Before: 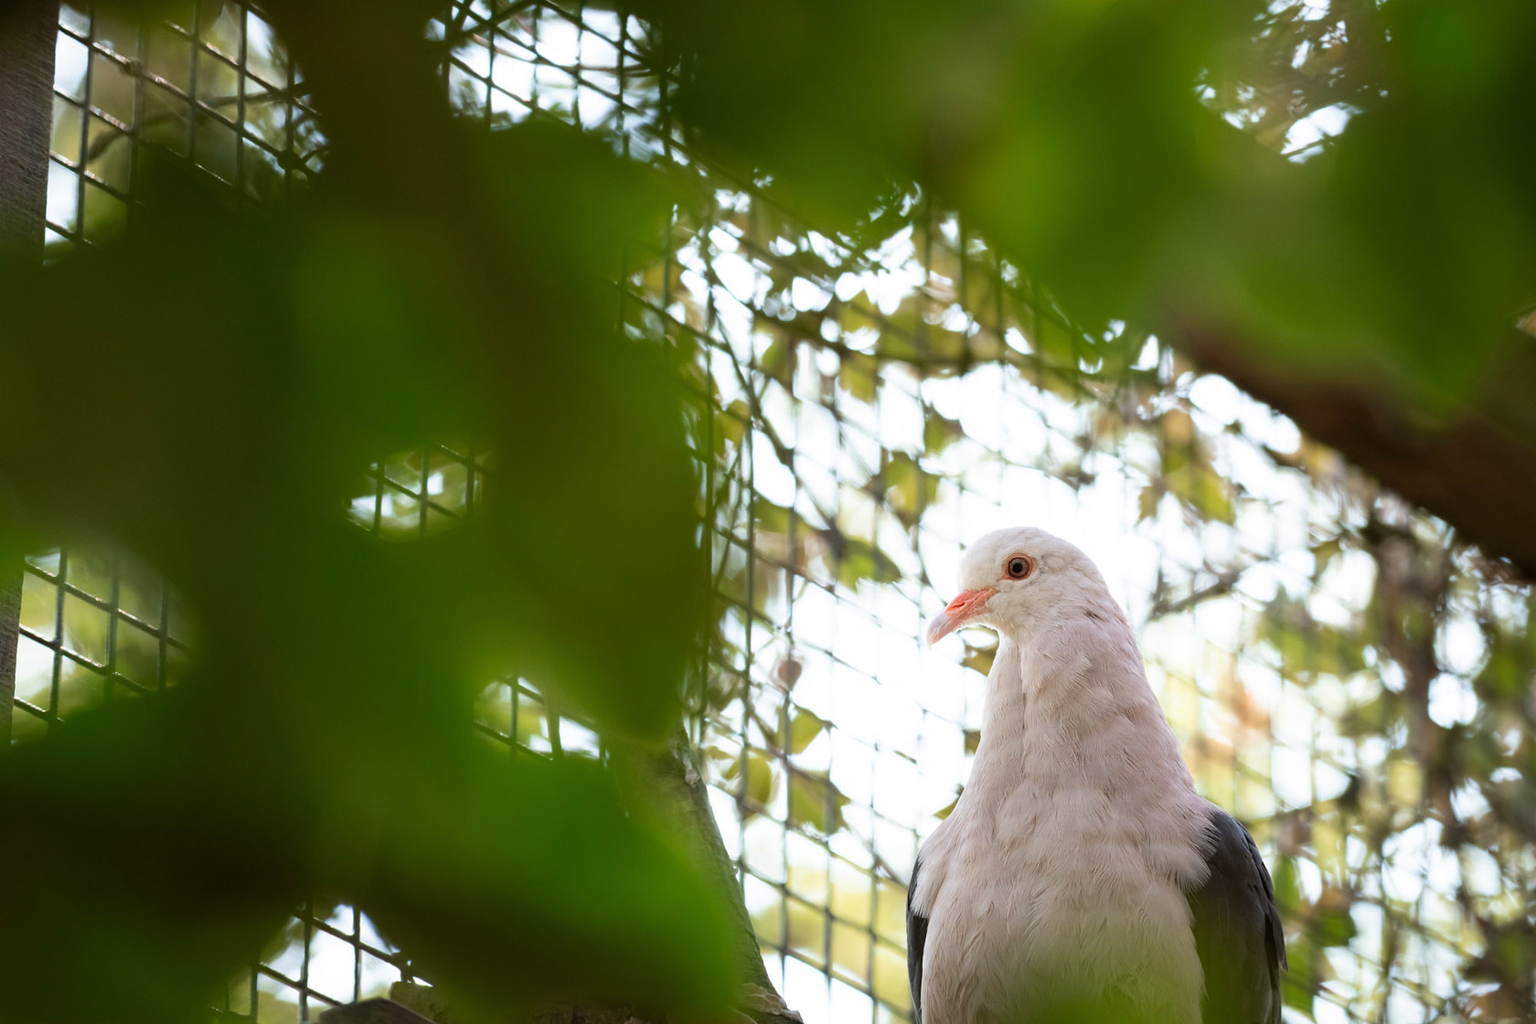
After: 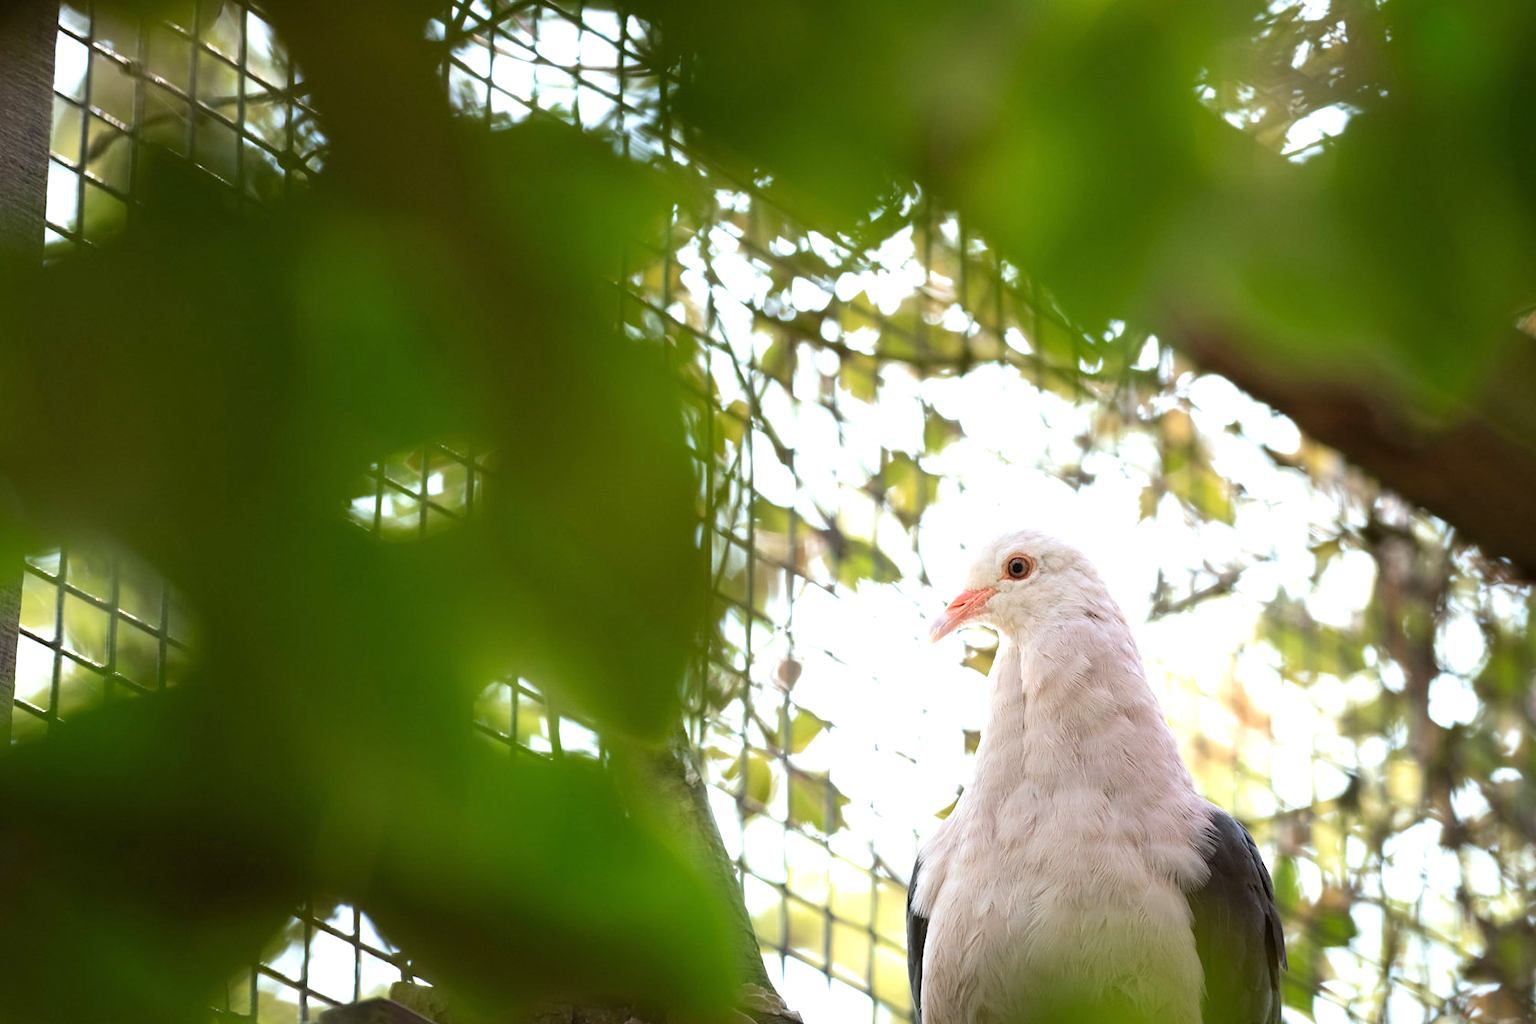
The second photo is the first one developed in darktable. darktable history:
tone equalizer: on, module defaults
exposure: exposure 0.507 EV, compensate highlight preservation false
